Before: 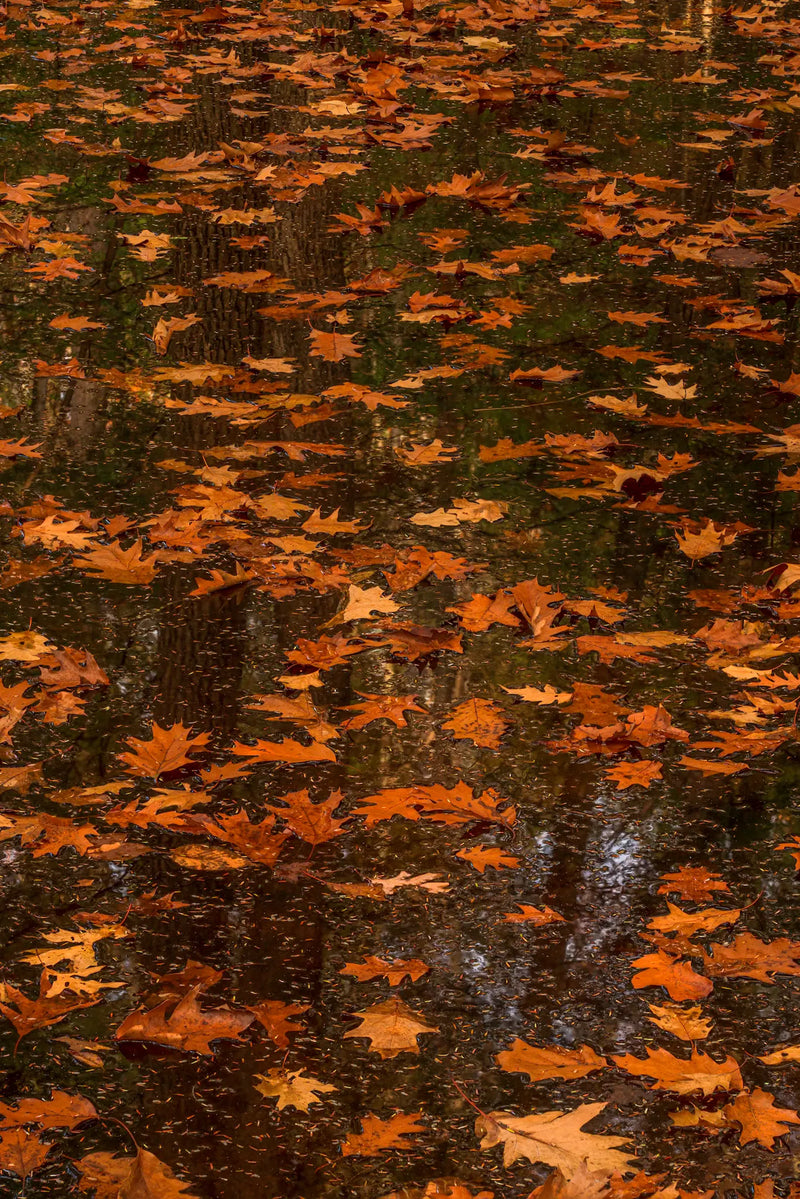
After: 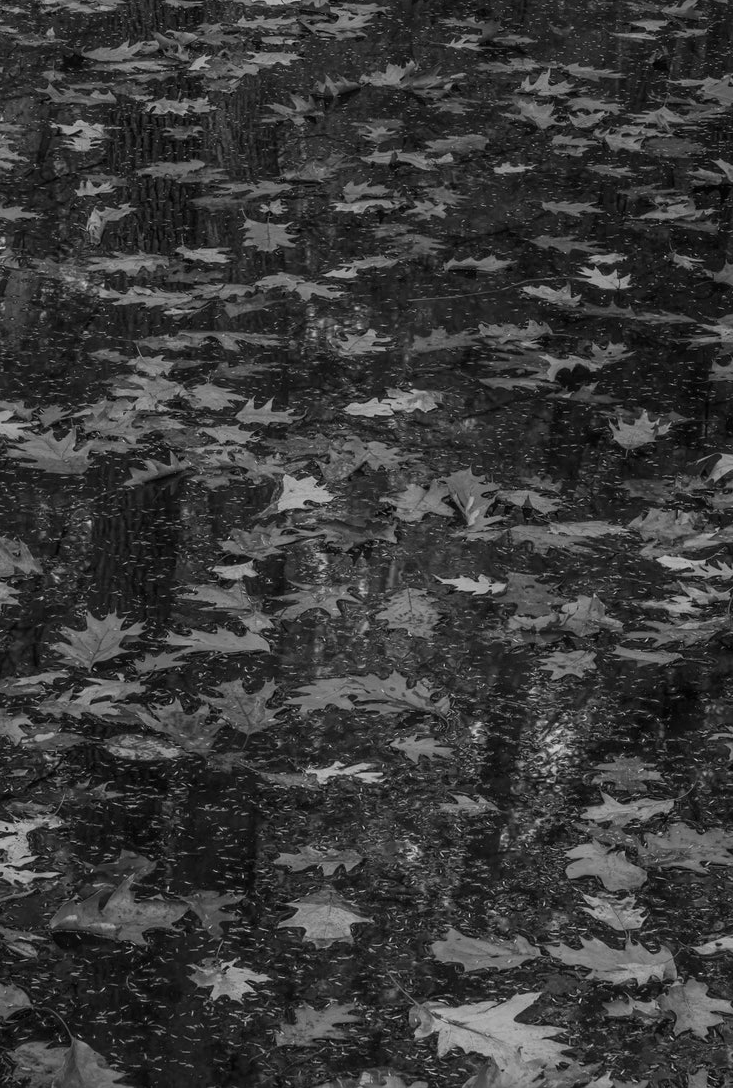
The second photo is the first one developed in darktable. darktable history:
crop and rotate: left 8.262%, top 9.226%
contrast brightness saturation: saturation 0.1
monochrome: a -92.57, b 58.91
